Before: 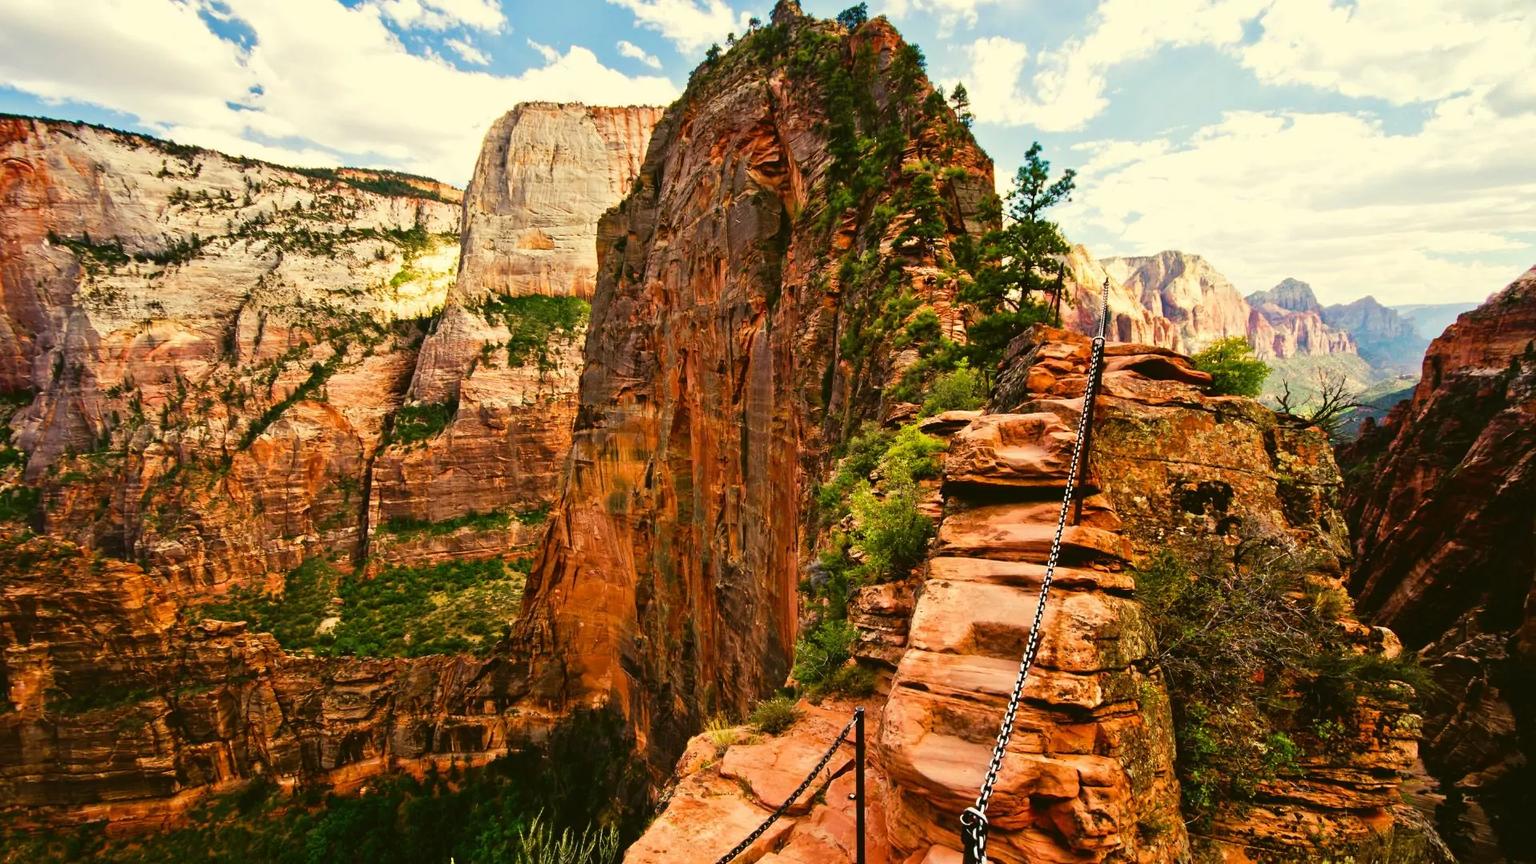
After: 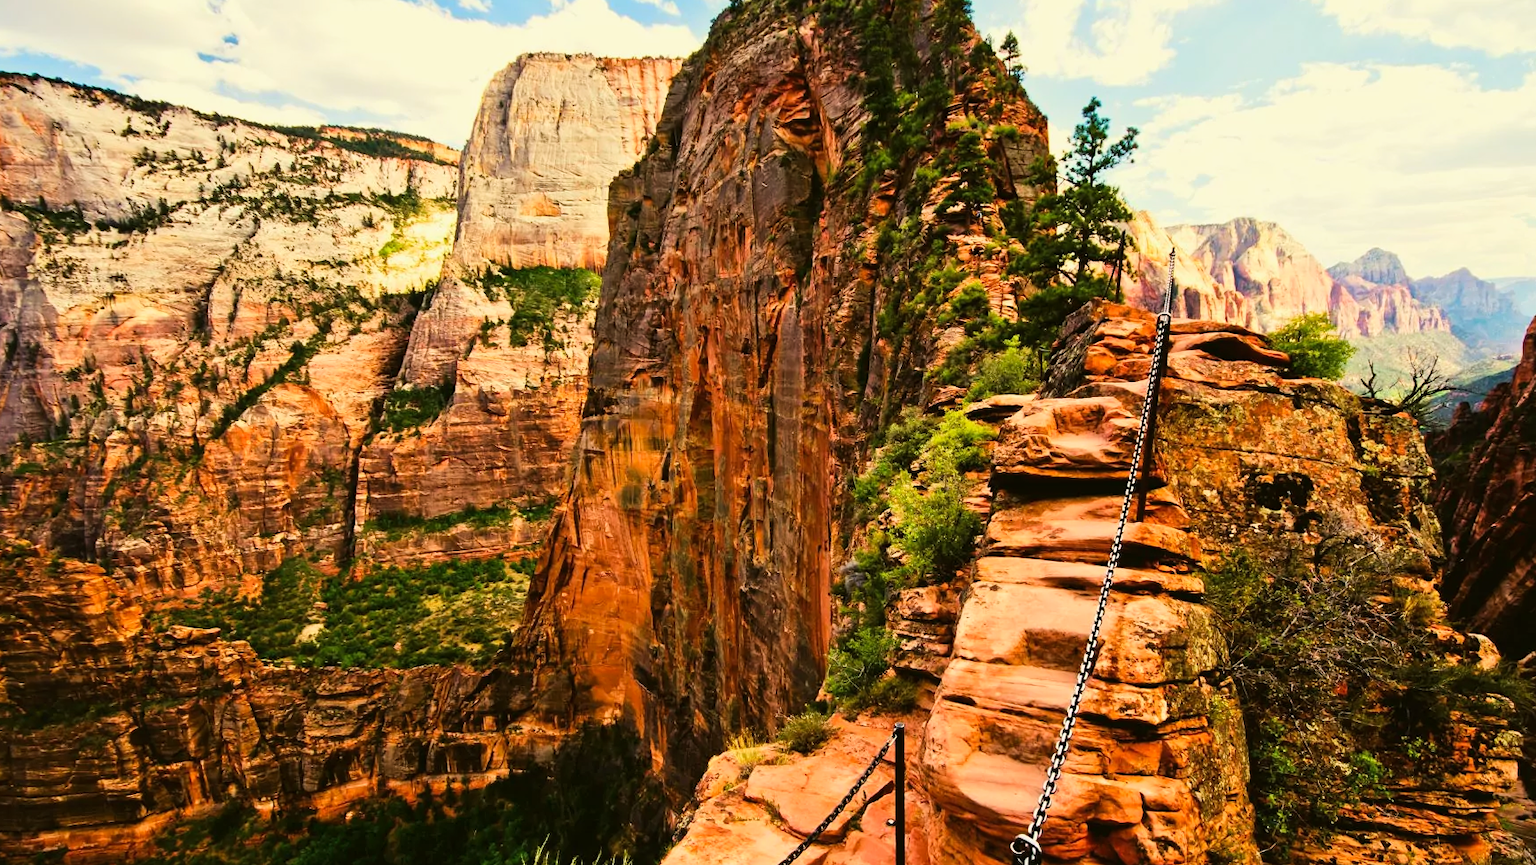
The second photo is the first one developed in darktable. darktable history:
crop: left 3.166%, top 6.356%, right 6.563%, bottom 3.247%
tone curve: curves: ch0 [(0, 0) (0.071, 0.047) (0.266, 0.26) (0.491, 0.552) (0.753, 0.818) (1, 0.983)]; ch1 [(0, 0) (0.346, 0.307) (0.408, 0.369) (0.463, 0.443) (0.482, 0.493) (0.502, 0.5) (0.517, 0.518) (0.55, 0.573) (0.597, 0.641) (0.651, 0.709) (1, 1)]; ch2 [(0, 0) (0.346, 0.34) (0.434, 0.46) (0.485, 0.494) (0.5, 0.494) (0.517, 0.506) (0.535, 0.545) (0.583, 0.634) (0.625, 0.686) (1, 1)], color space Lab, linked channels, preserve colors none
